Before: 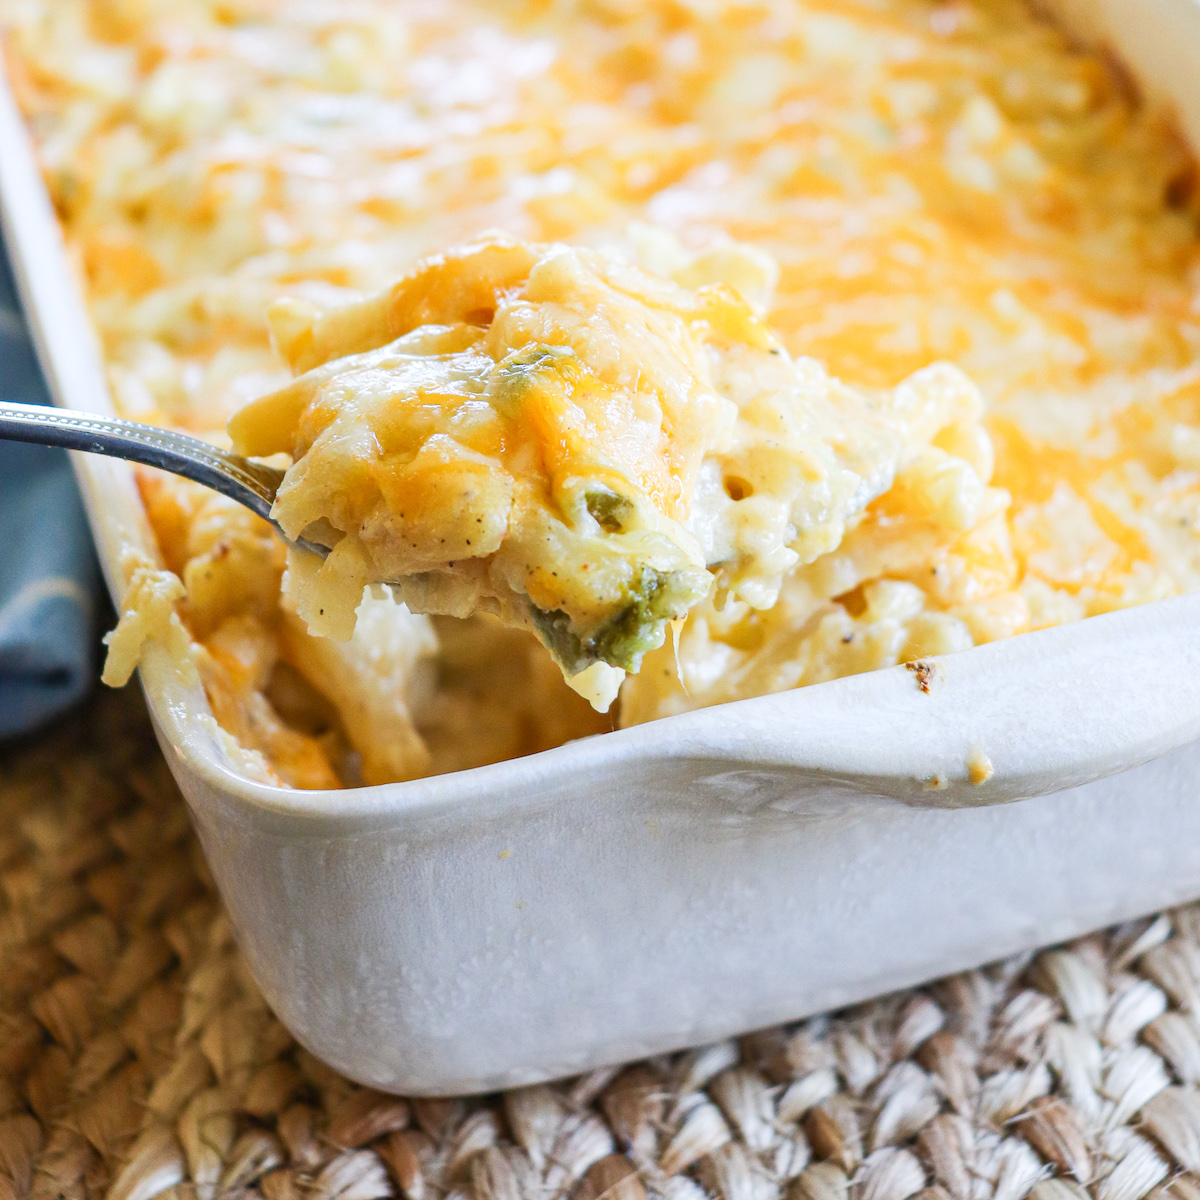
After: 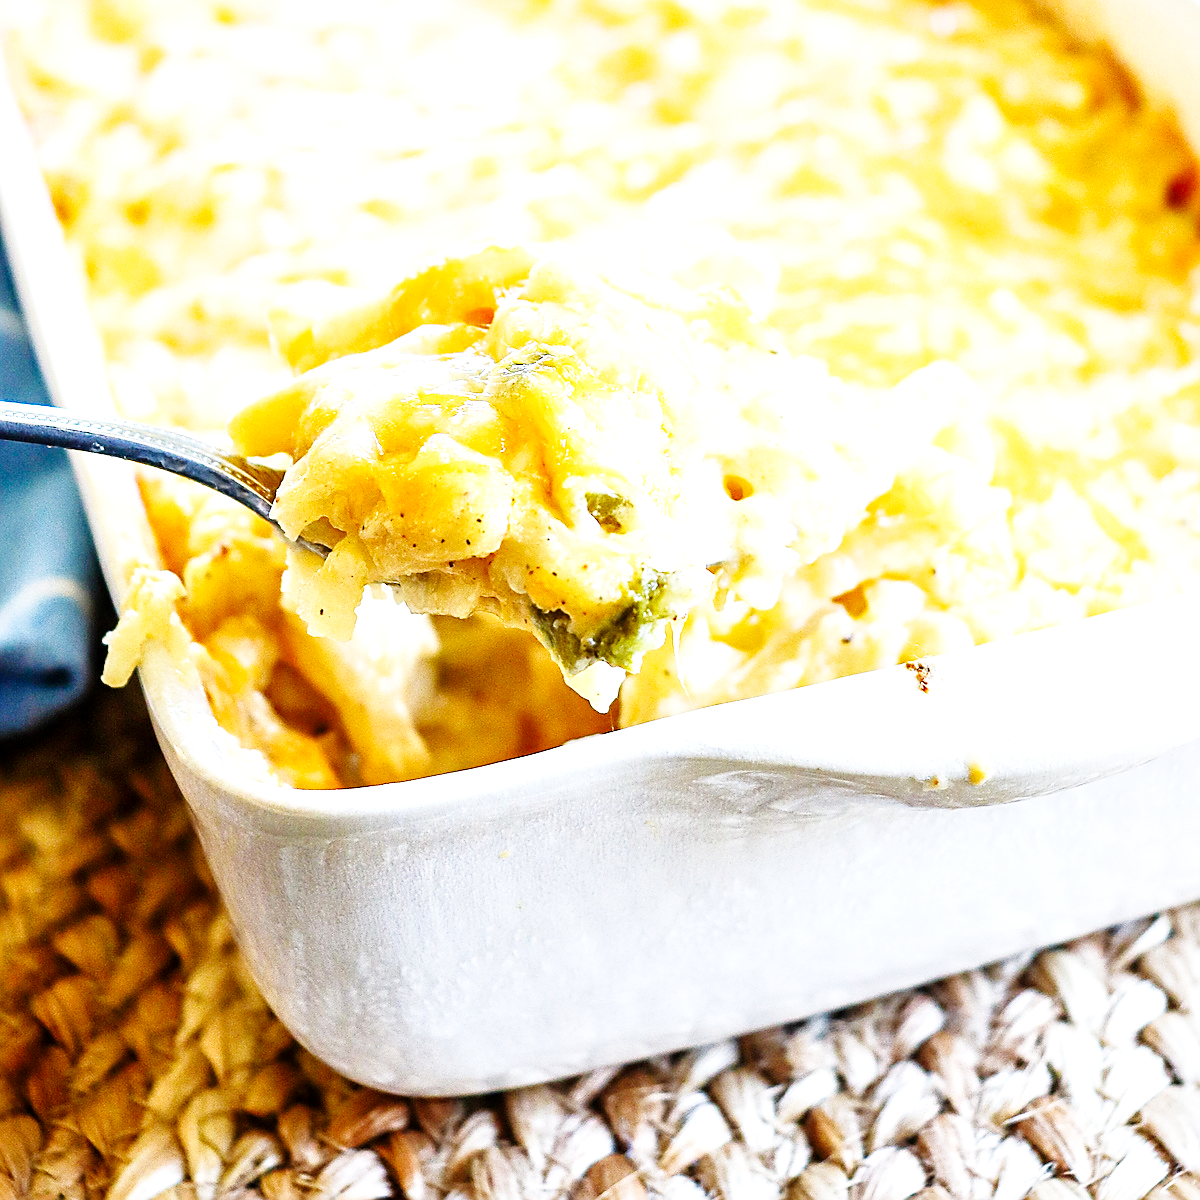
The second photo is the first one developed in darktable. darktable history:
sharpen: radius 1.406, amount 1.243, threshold 0.712
levels: levels [0, 0.492, 0.984]
base curve: curves: ch0 [(0, 0) (0, 0) (0.002, 0.001) (0.008, 0.003) (0.019, 0.011) (0.037, 0.037) (0.064, 0.11) (0.102, 0.232) (0.152, 0.379) (0.216, 0.524) (0.296, 0.665) (0.394, 0.789) (0.512, 0.881) (0.651, 0.945) (0.813, 0.986) (1, 1)], preserve colors none
local contrast: mode bilateral grid, contrast 20, coarseness 50, detail 132%, midtone range 0.2
